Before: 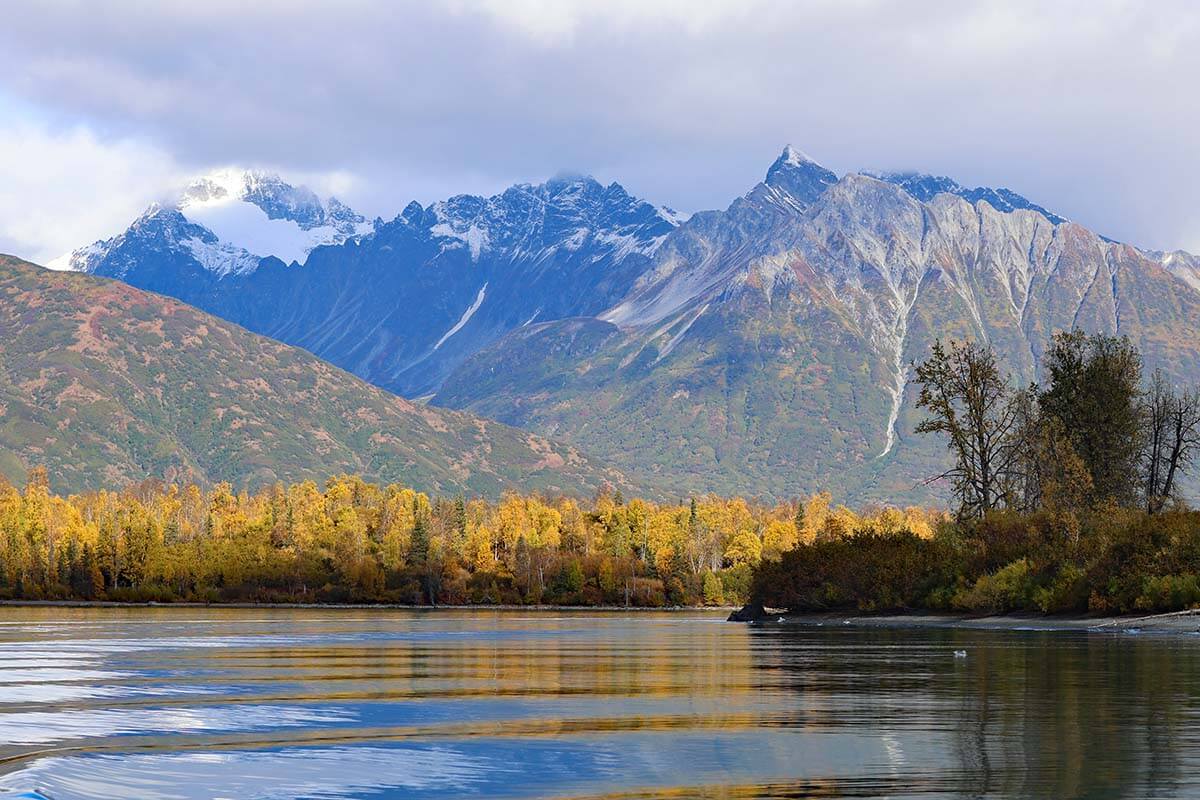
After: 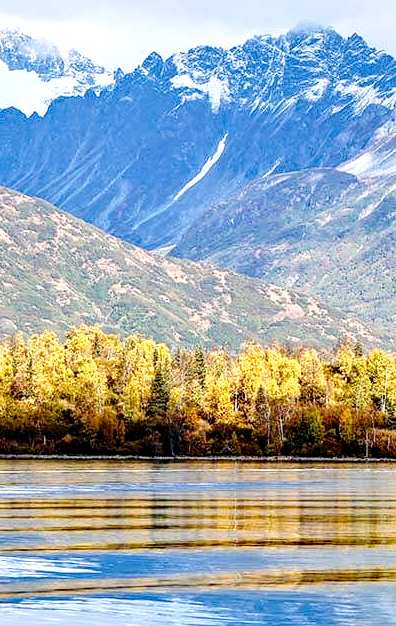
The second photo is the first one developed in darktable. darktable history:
contrast equalizer: y [[0.506, 0.531, 0.562, 0.606, 0.638, 0.669], [0.5 ×6], [0.5 ×6], [0 ×6], [0 ×6]], mix 0.198
base curve: curves: ch0 [(0, 0) (0.032, 0.037) (0.105, 0.228) (0.435, 0.76) (0.856, 0.983) (1, 1)], preserve colors none
local contrast: highlights 60%, shadows 63%, detail 160%
crop and rotate: left 21.683%, top 18.722%, right 45.245%, bottom 2.985%
